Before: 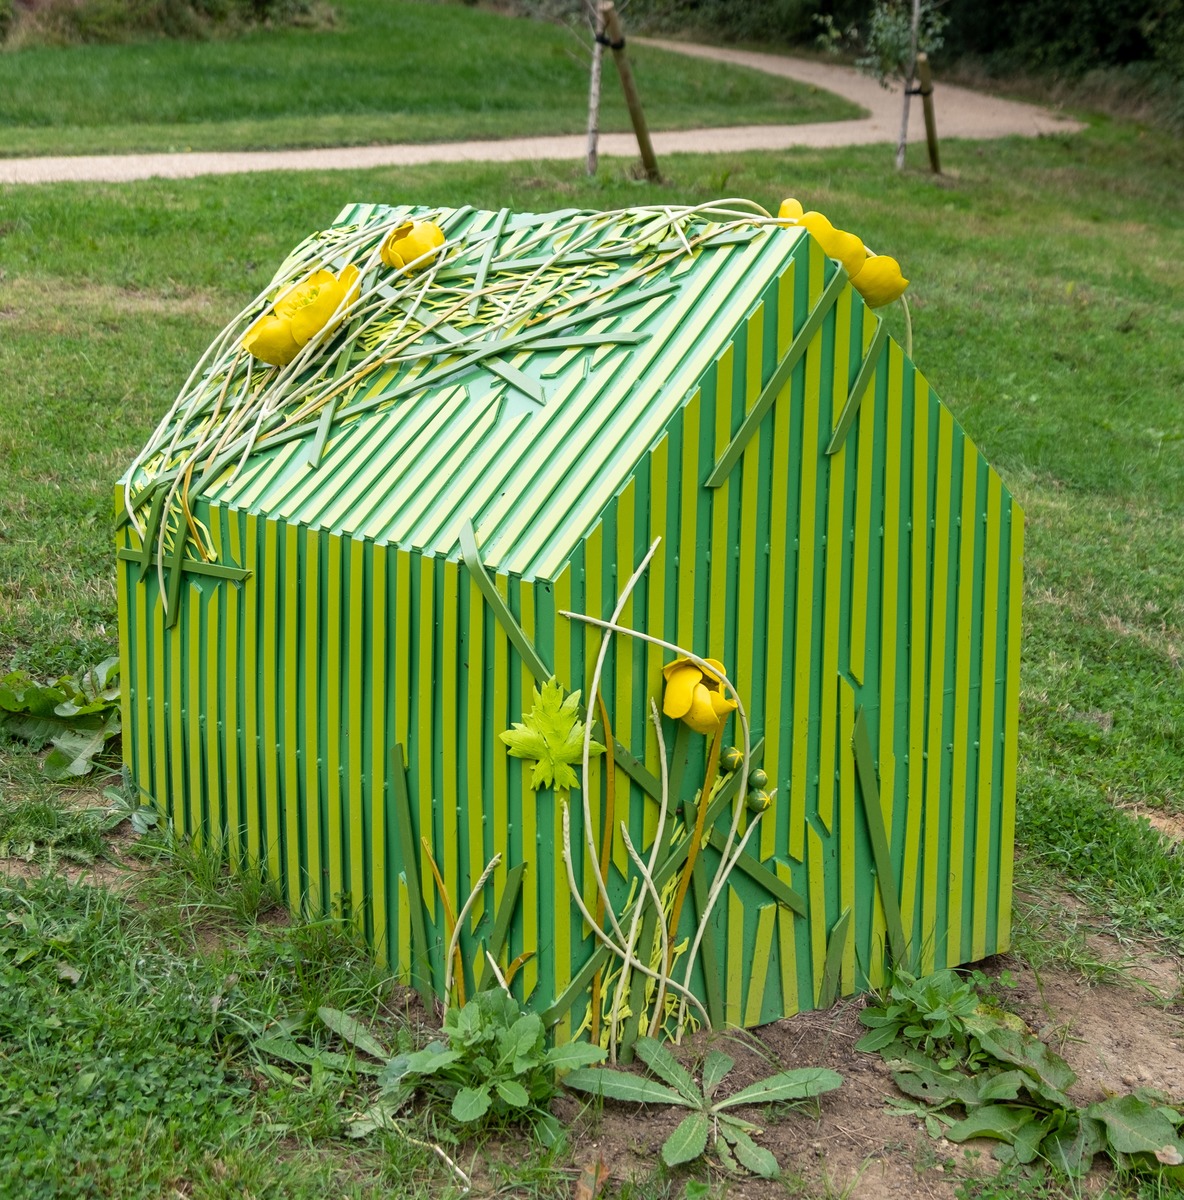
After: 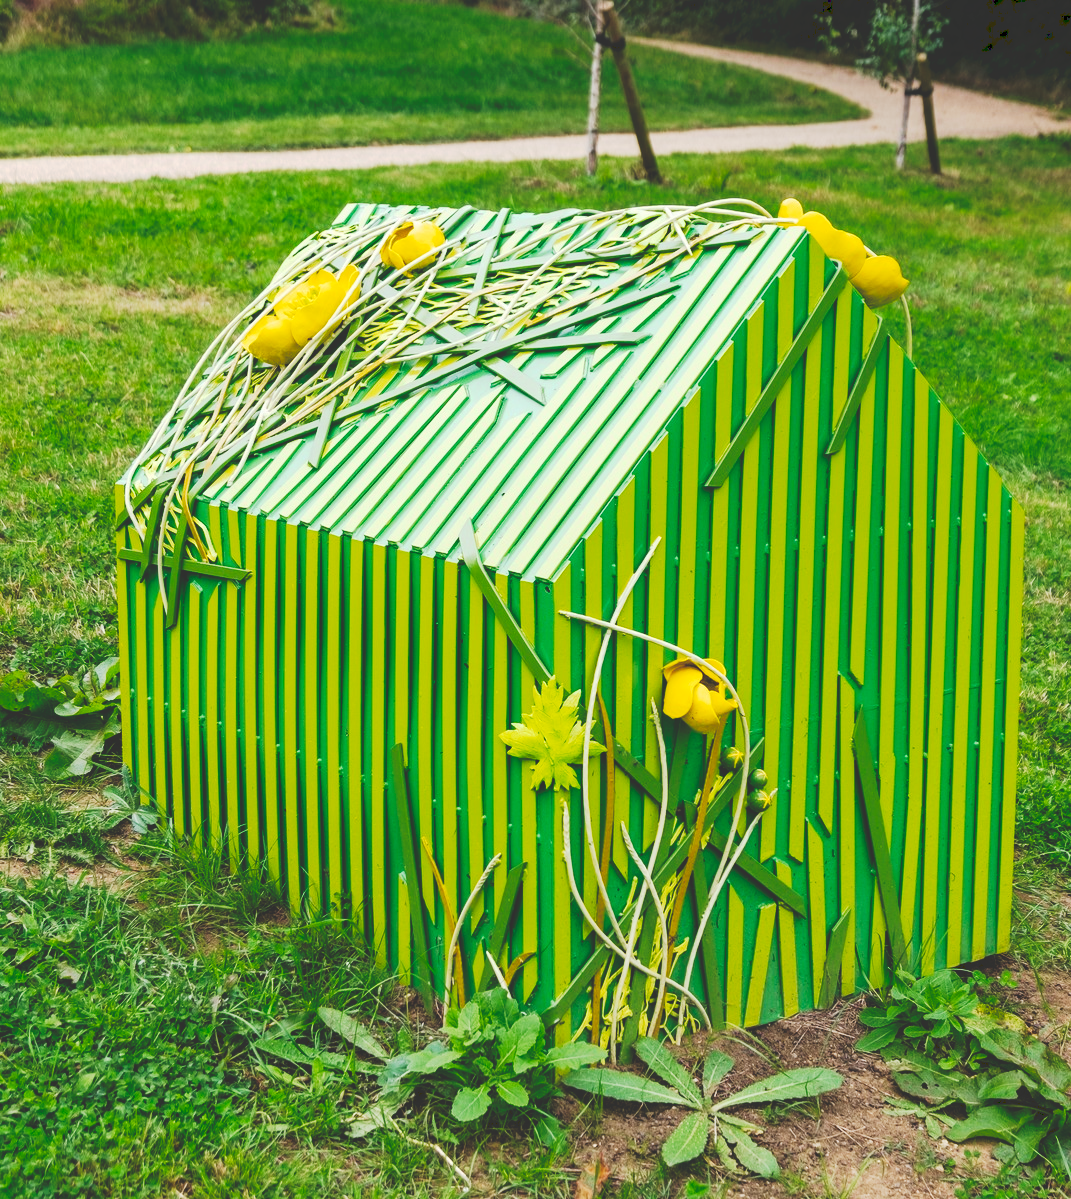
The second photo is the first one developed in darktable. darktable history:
tone curve: curves: ch0 [(0, 0) (0.003, 0.19) (0.011, 0.192) (0.025, 0.192) (0.044, 0.194) (0.069, 0.196) (0.1, 0.197) (0.136, 0.198) (0.177, 0.216) (0.224, 0.236) (0.277, 0.269) (0.335, 0.331) (0.399, 0.418) (0.468, 0.515) (0.543, 0.621) (0.623, 0.725) (0.709, 0.804) (0.801, 0.859) (0.898, 0.913) (1, 1)], preserve colors none
color balance rgb: linear chroma grading › global chroma 0.771%, perceptual saturation grading › global saturation -2.178%, perceptual saturation grading › highlights -7.566%, perceptual saturation grading › mid-tones 7.991%, perceptual saturation grading › shadows 4.856%, global vibrance 33.293%
crop: right 9.501%, bottom 0.021%
